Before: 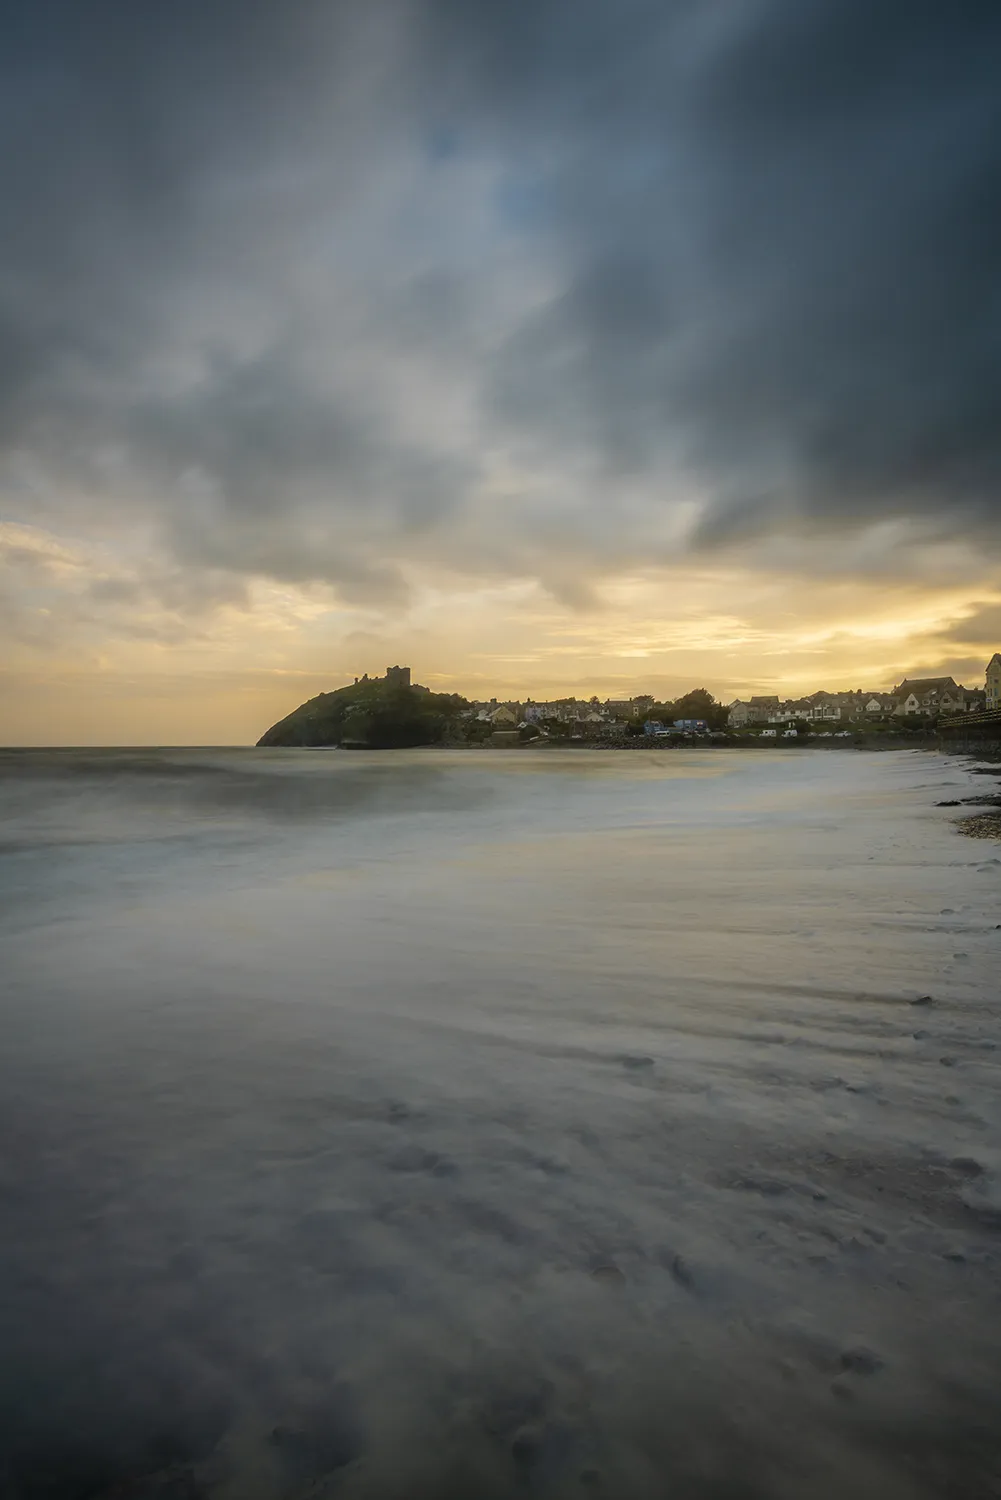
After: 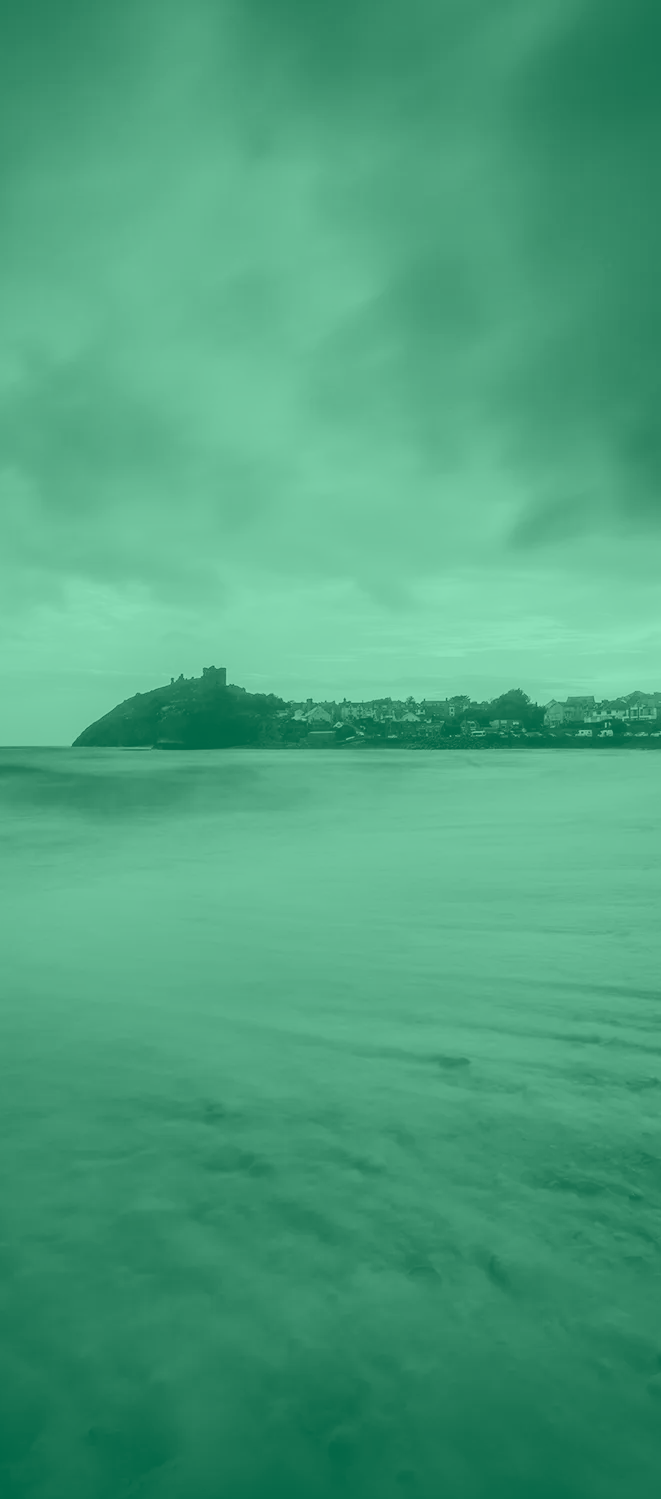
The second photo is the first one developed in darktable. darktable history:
crop and rotate: left 18.442%, right 15.508%
tone curve: curves: ch0 [(0, 0) (0.003, 0.018) (0.011, 0.021) (0.025, 0.028) (0.044, 0.039) (0.069, 0.05) (0.1, 0.06) (0.136, 0.081) (0.177, 0.117) (0.224, 0.161) (0.277, 0.226) (0.335, 0.315) (0.399, 0.421) (0.468, 0.53) (0.543, 0.627) (0.623, 0.726) (0.709, 0.789) (0.801, 0.859) (0.898, 0.924) (1, 1)], preserve colors none
colorize: hue 147.6°, saturation 65%, lightness 21.64%
vibrance: on, module defaults
